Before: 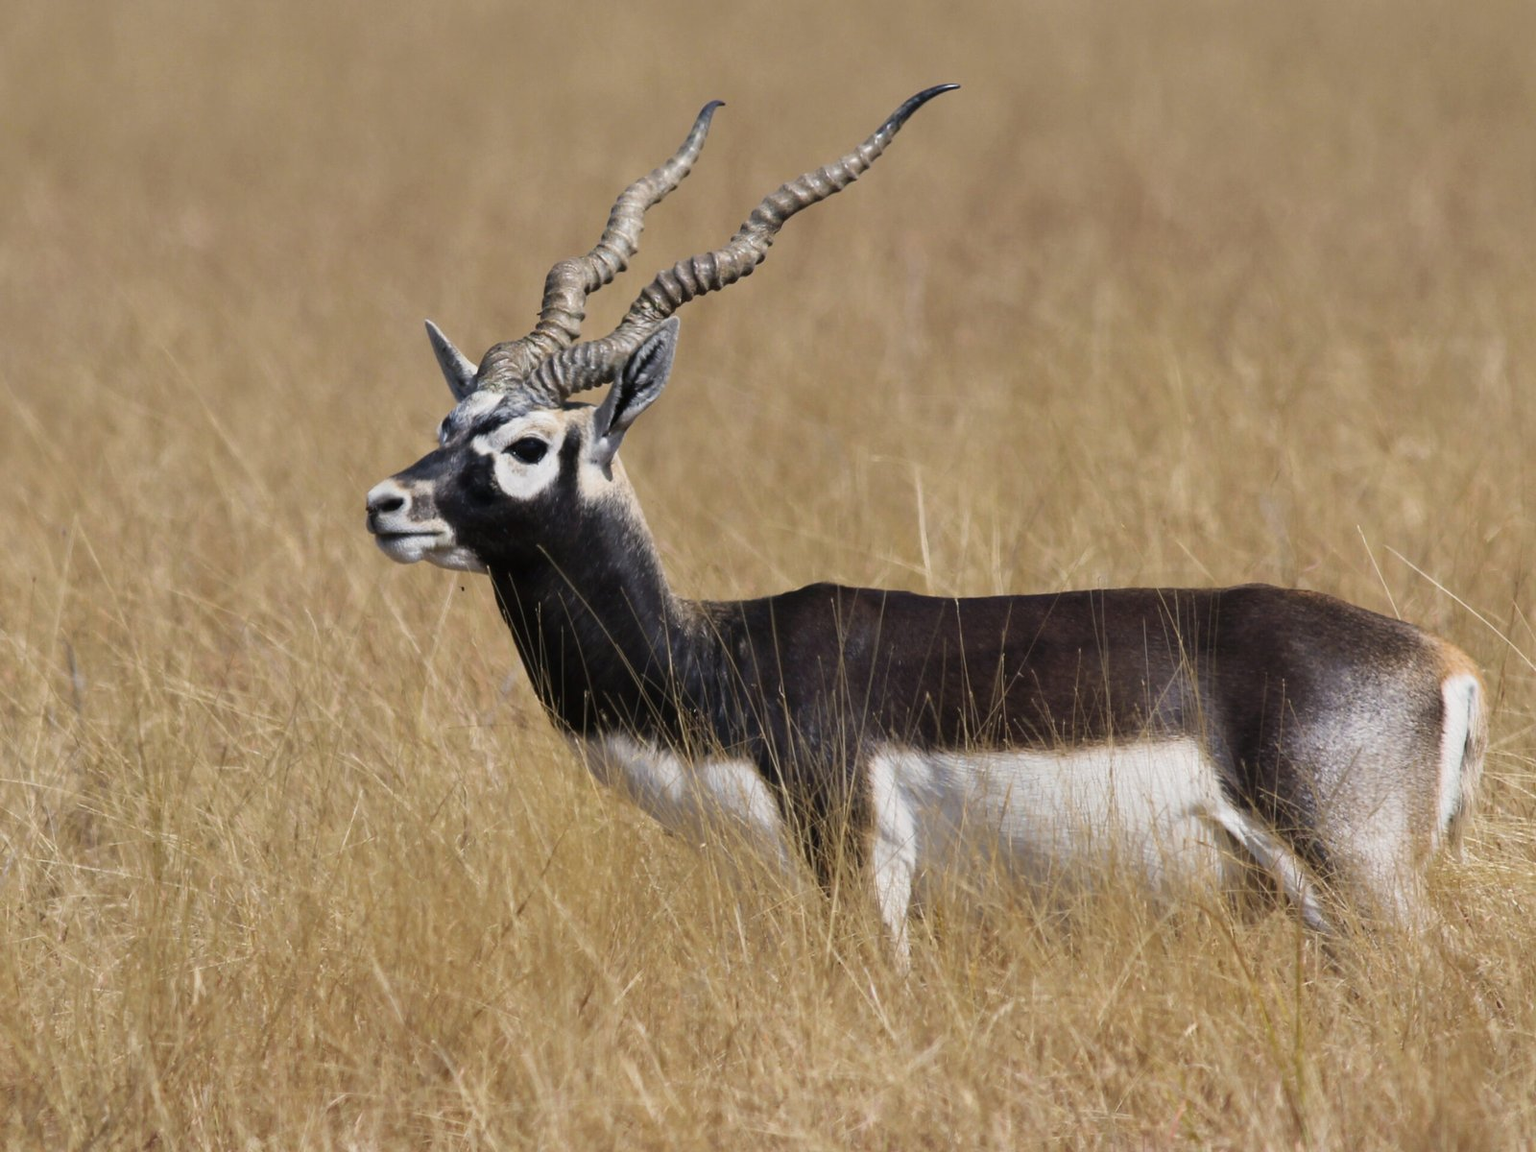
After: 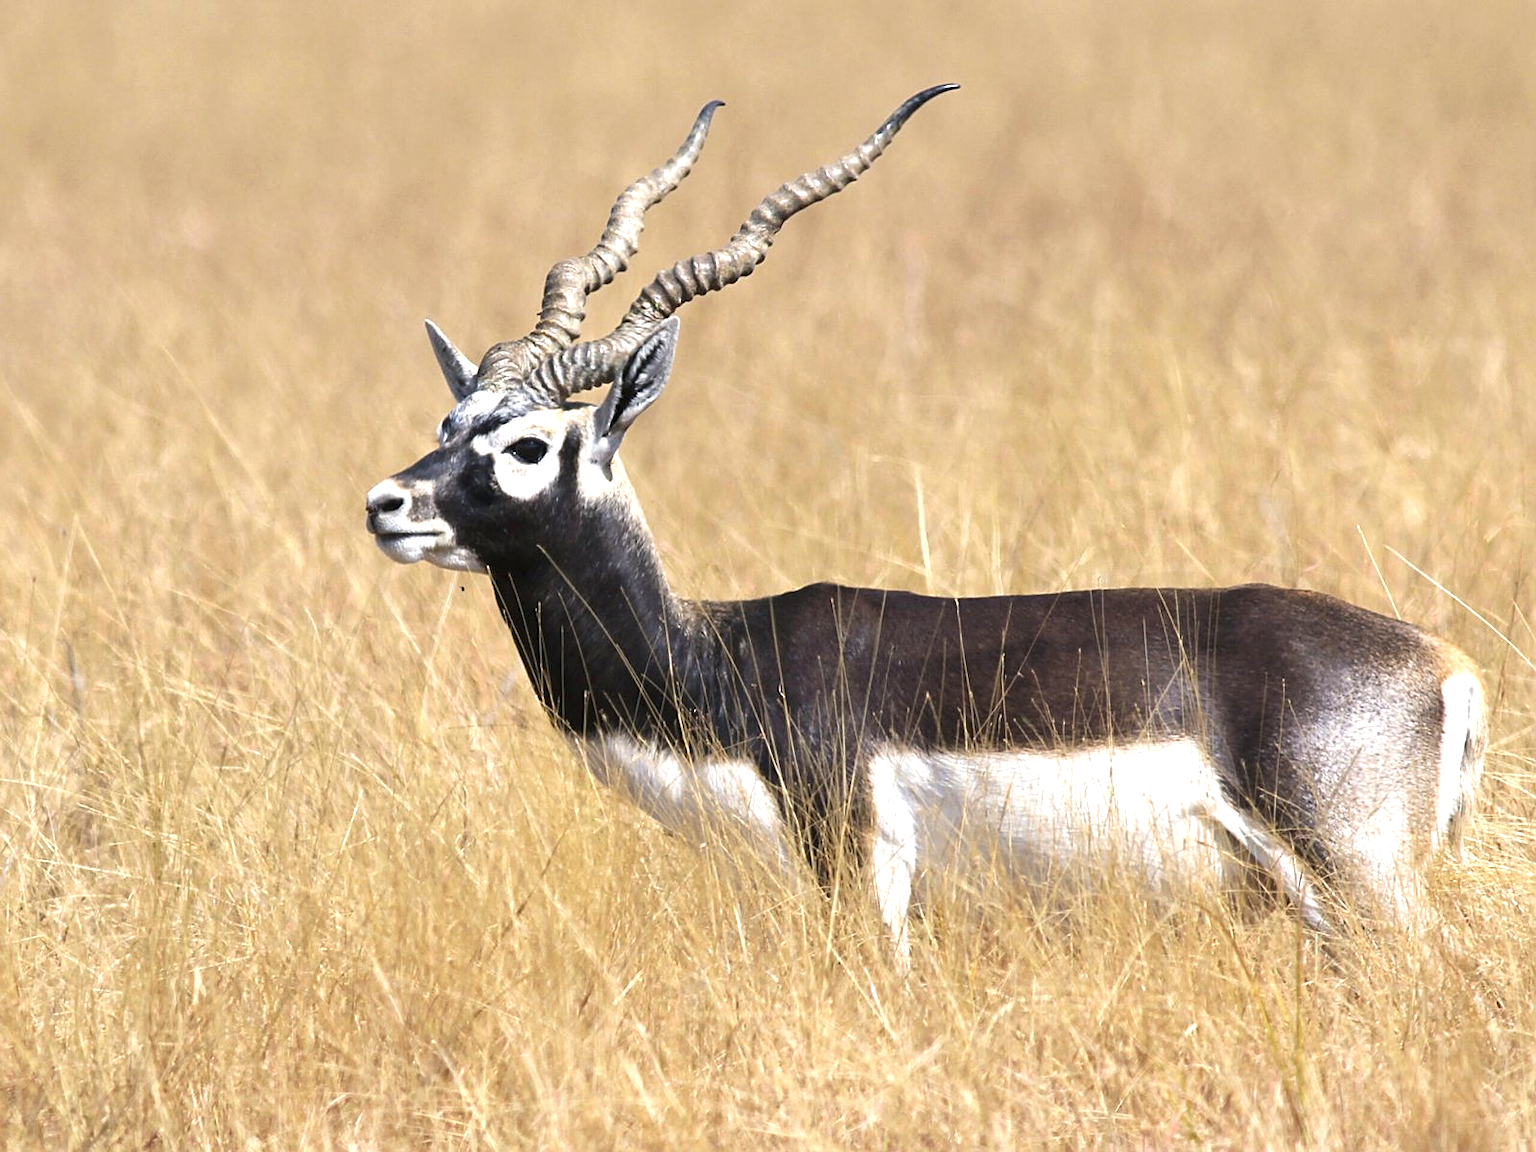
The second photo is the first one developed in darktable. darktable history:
sharpen: on, module defaults
exposure: black level correction 0, exposure 1.015 EV, compensate exposure bias true, compensate highlight preservation false
